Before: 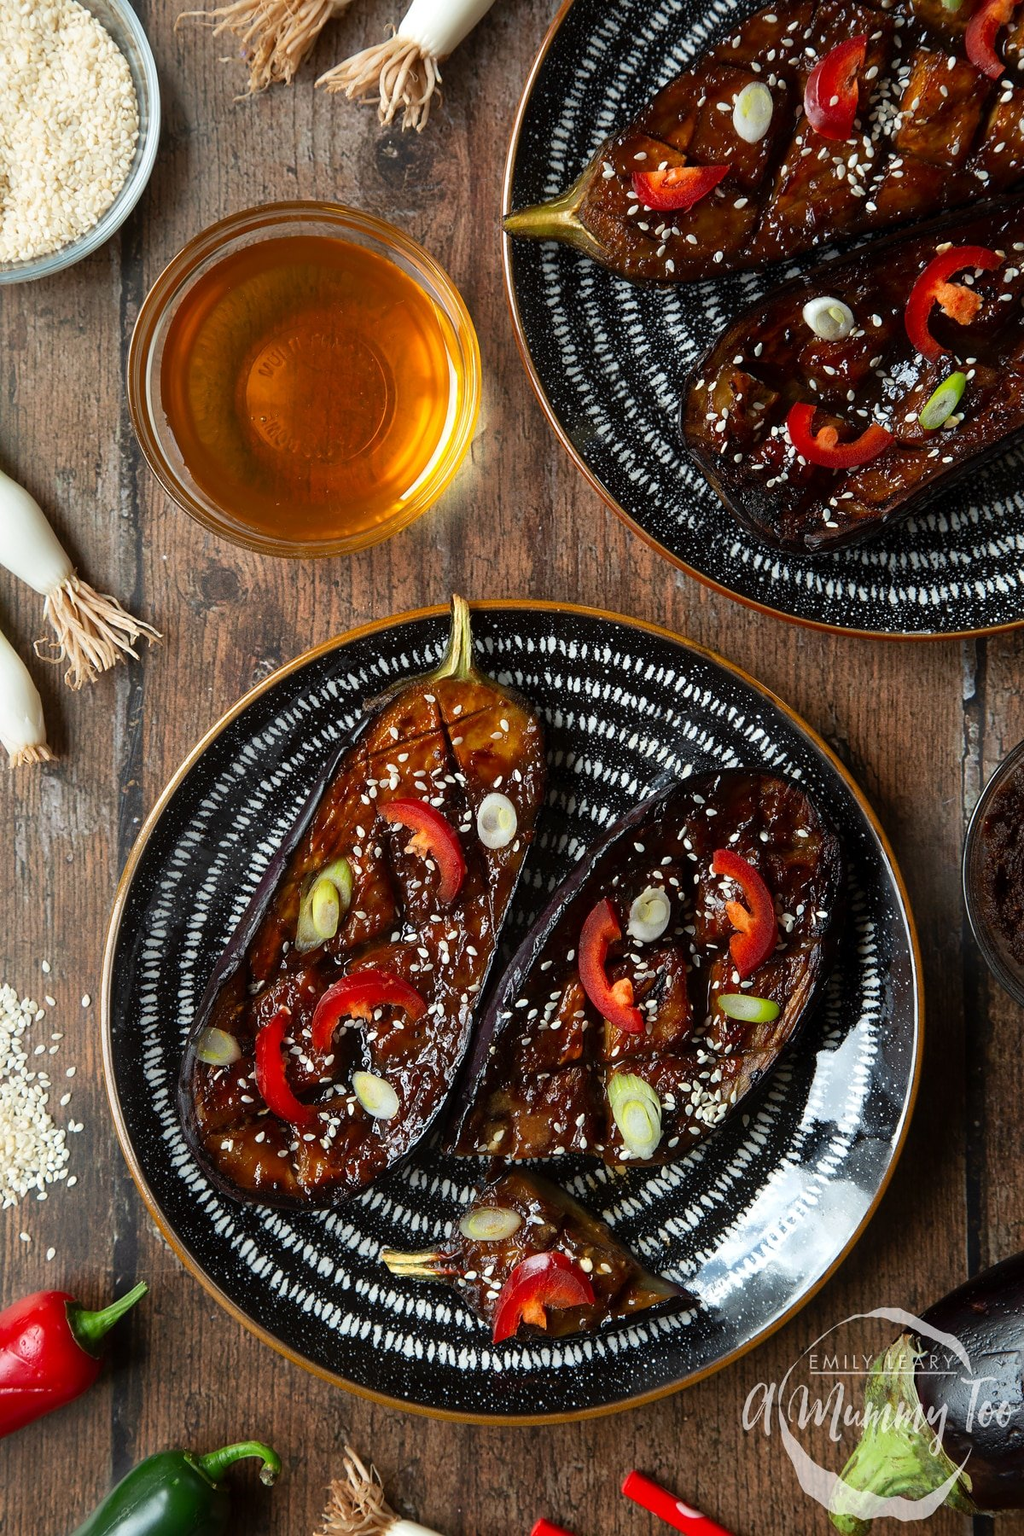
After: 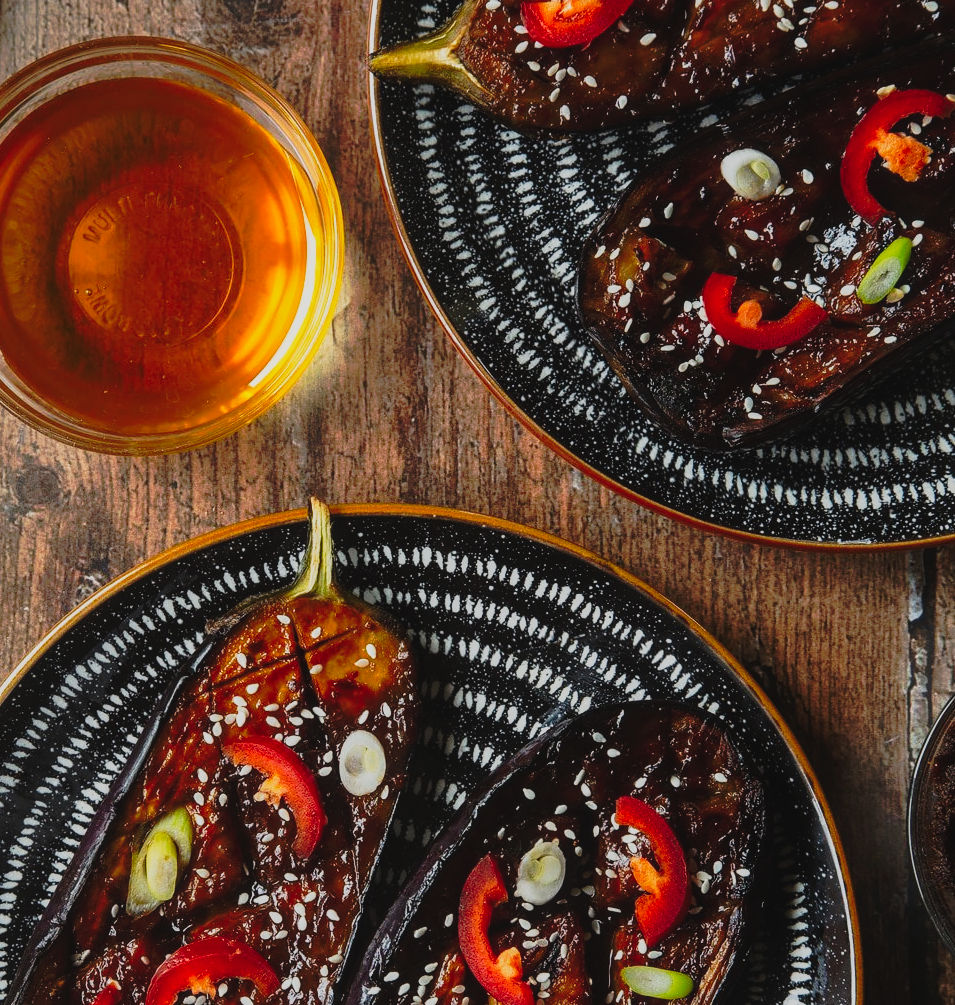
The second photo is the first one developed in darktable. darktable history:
tone curve: curves: ch0 [(0, 0.032) (0.094, 0.08) (0.265, 0.208) (0.41, 0.417) (0.498, 0.496) (0.638, 0.673) (0.819, 0.841) (0.96, 0.899)]; ch1 [(0, 0) (0.161, 0.092) (0.37, 0.302) (0.417, 0.434) (0.495, 0.498) (0.576, 0.589) (0.725, 0.765) (1, 1)]; ch2 [(0, 0) (0.352, 0.403) (0.45, 0.469) (0.521, 0.515) (0.59, 0.579) (1, 1)], preserve colors none
local contrast: detail 109%
crop: left 18.352%, top 11.083%, right 1.984%, bottom 33.077%
